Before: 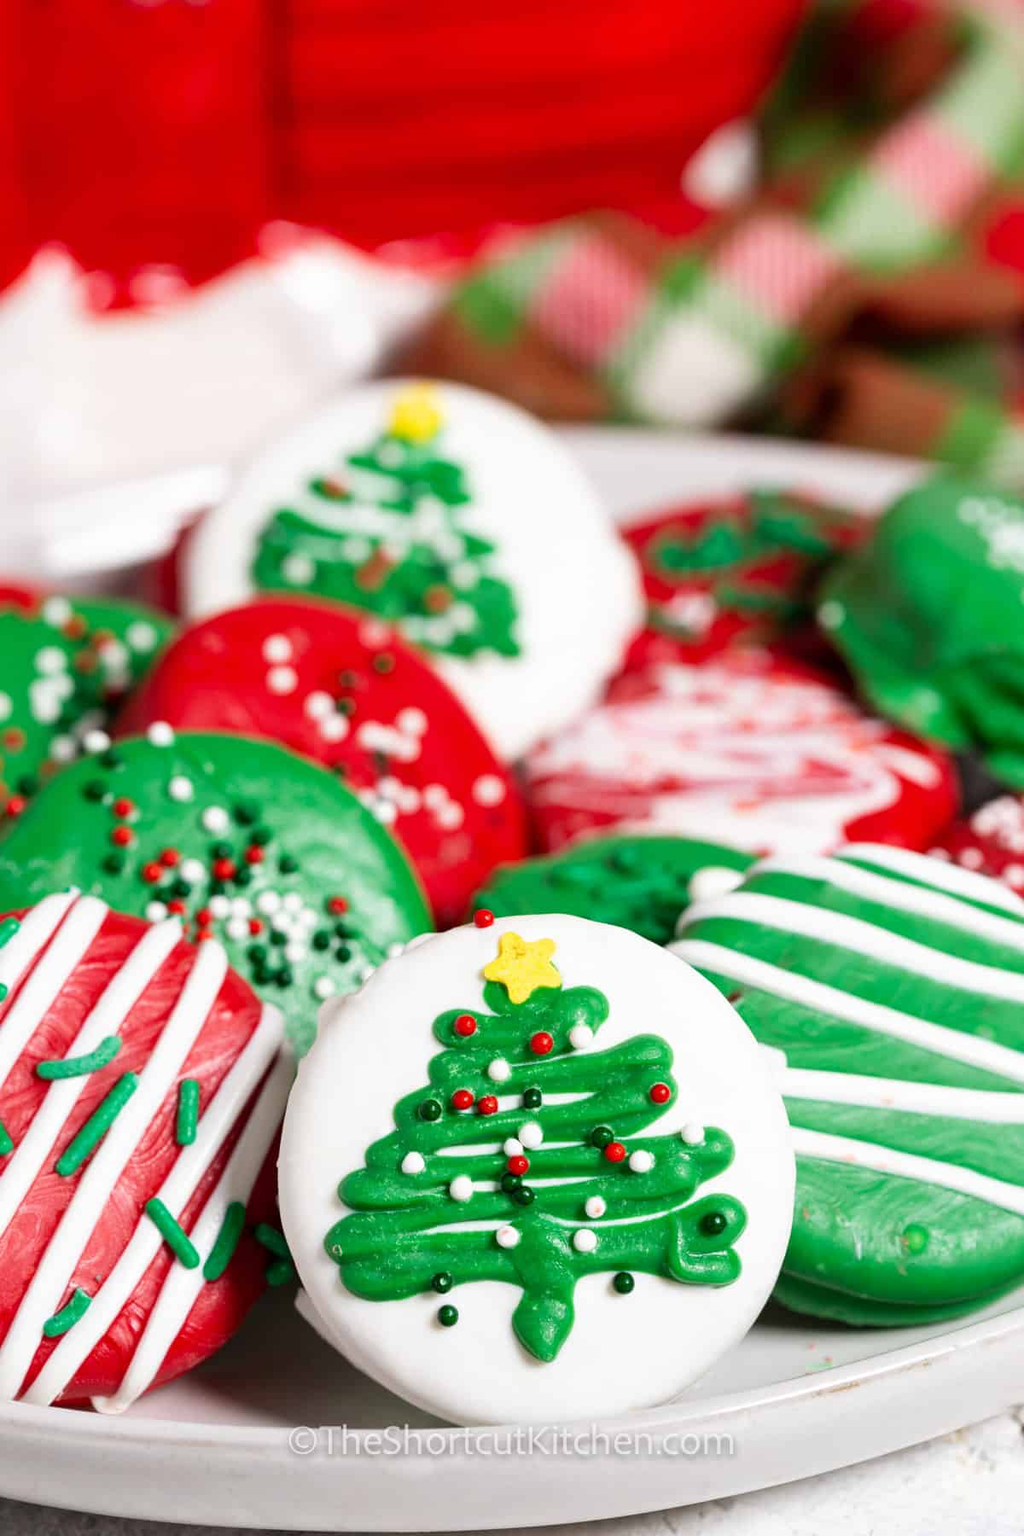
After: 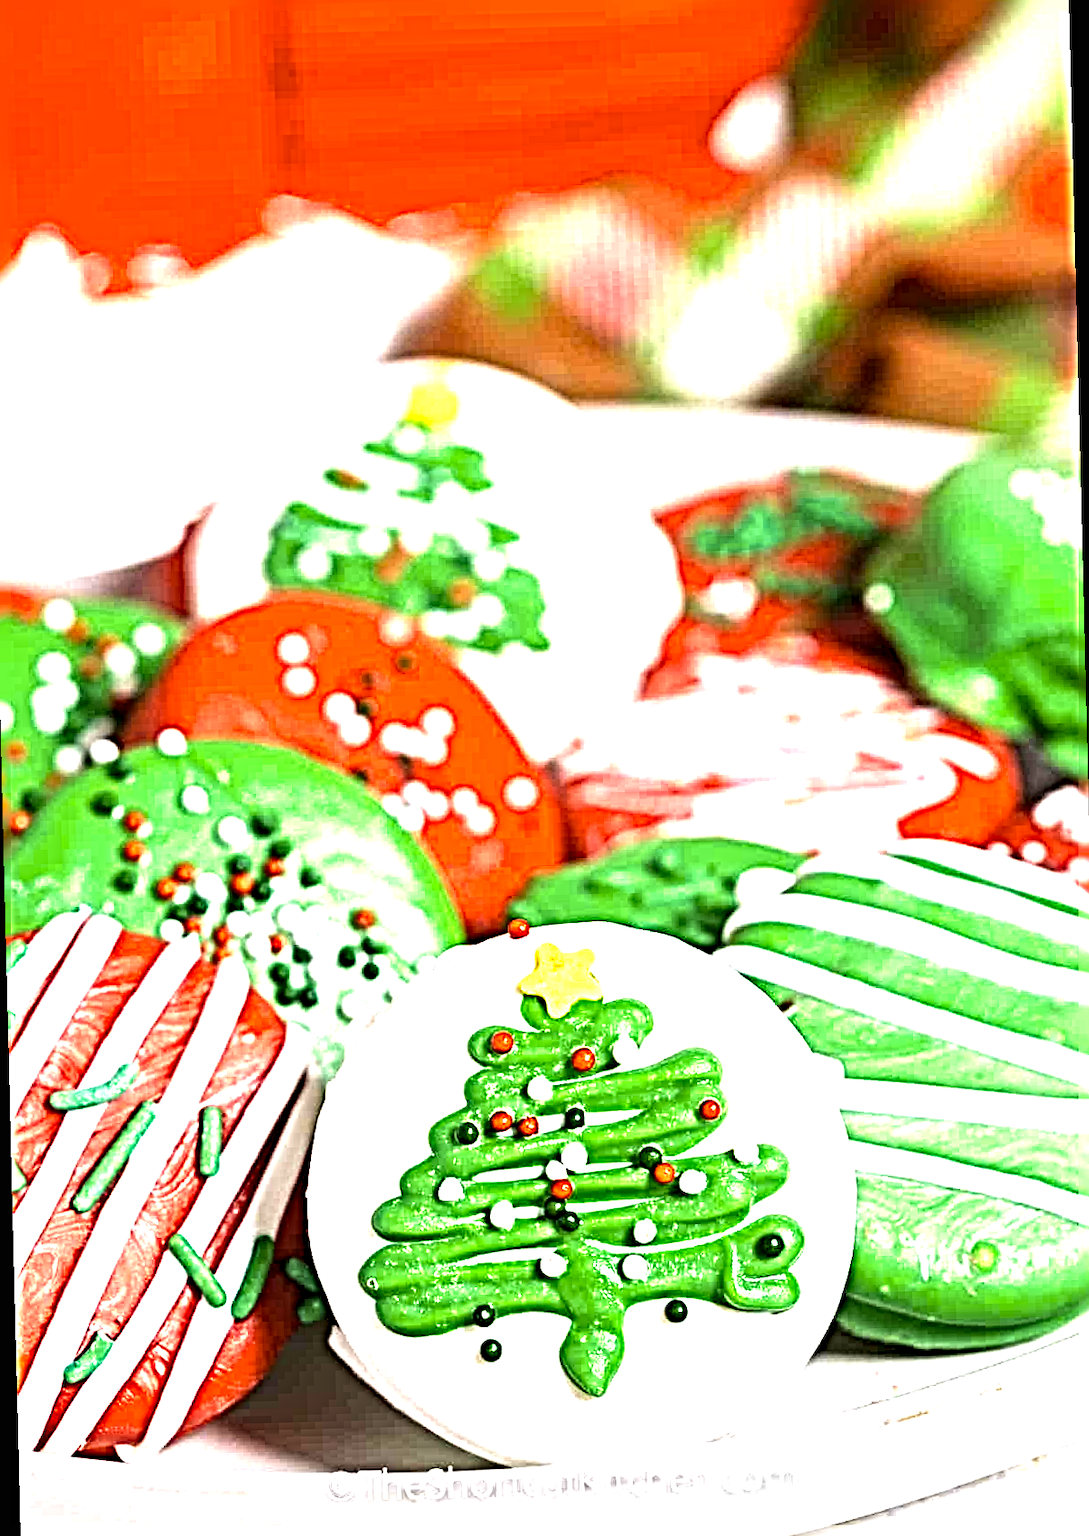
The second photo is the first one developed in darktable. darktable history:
exposure: black level correction 0, exposure 1.45 EV, compensate exposure bias true, compensate highlight preservation false
sharpen: radius 6.3, amount 1.8, threshold 0
color contrast: green-magenta contrast 0.85, blue-yellow contrast 1.25, unbound 0
rotate and perspective: rotation -1.42°, crop left 0.016, crop right 0.984, crop top 0.035, crop bottom 0.965
velvia: strength 15%
